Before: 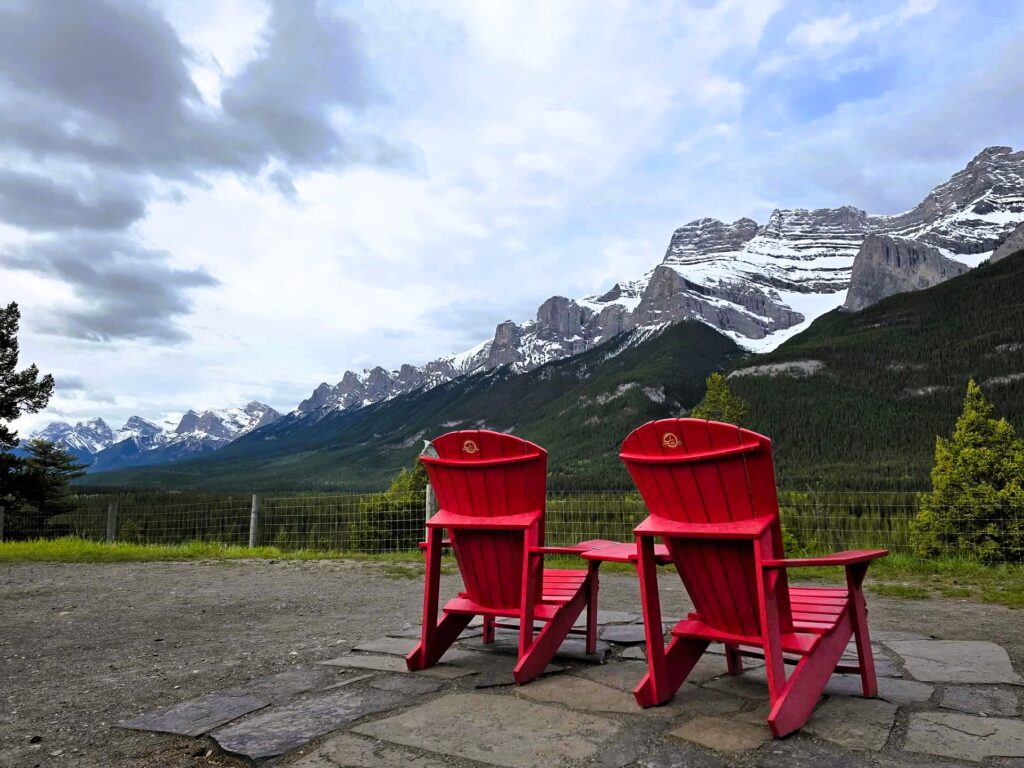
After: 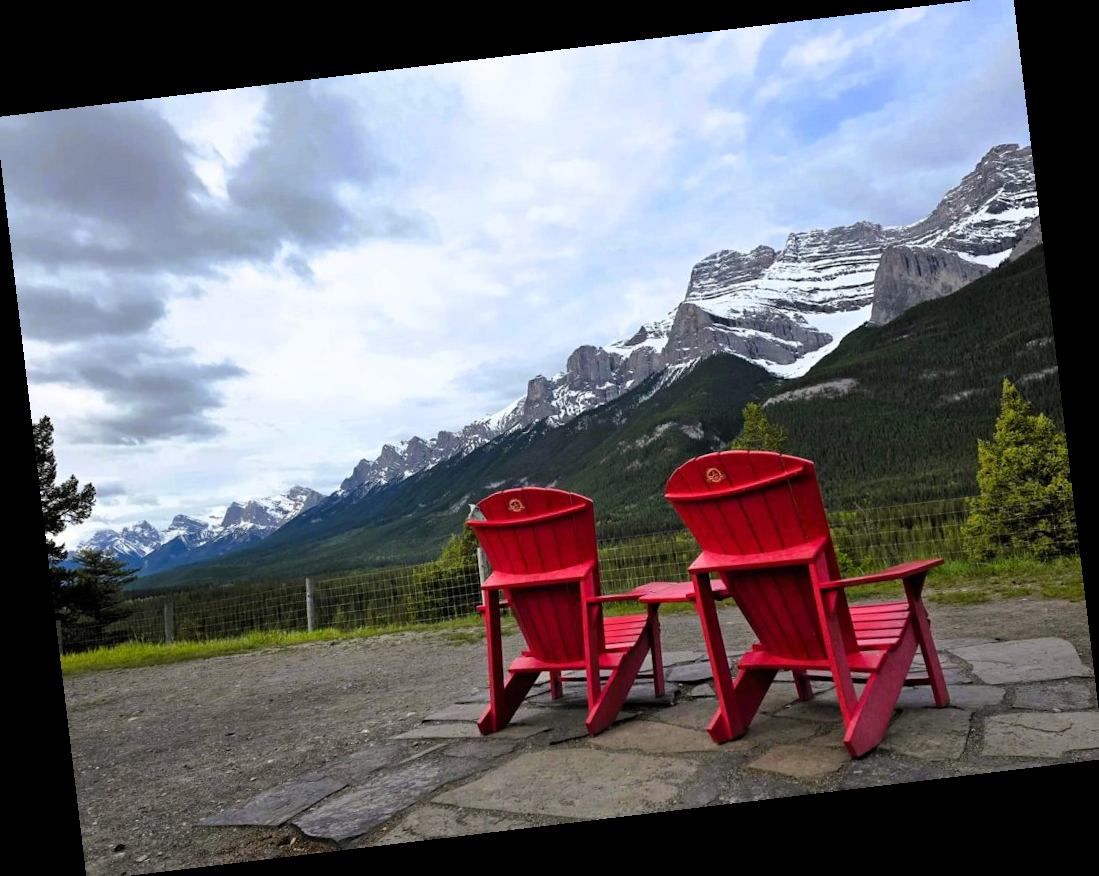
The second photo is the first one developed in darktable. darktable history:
crop: left 0.434%, top 0.485%, right 0.244%, bottom 0.386%
rotate and perspective: rotation -6.83°, automatic cropping off
